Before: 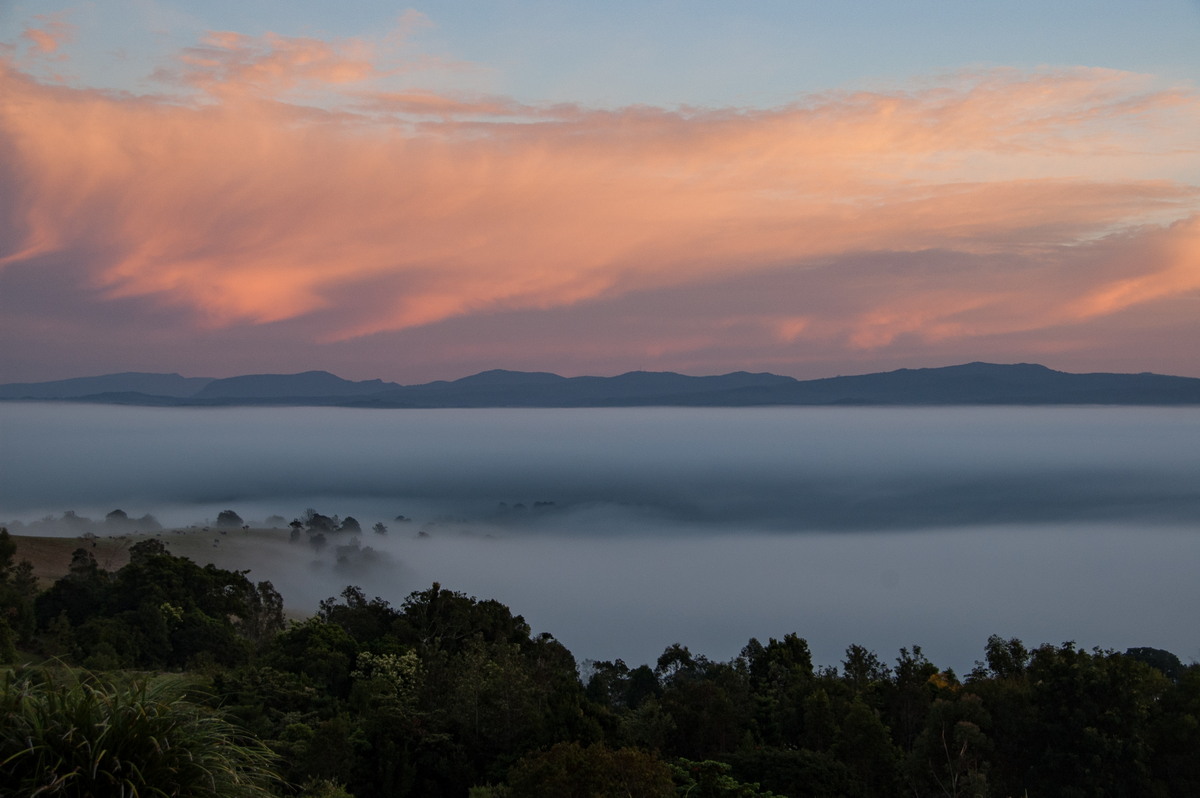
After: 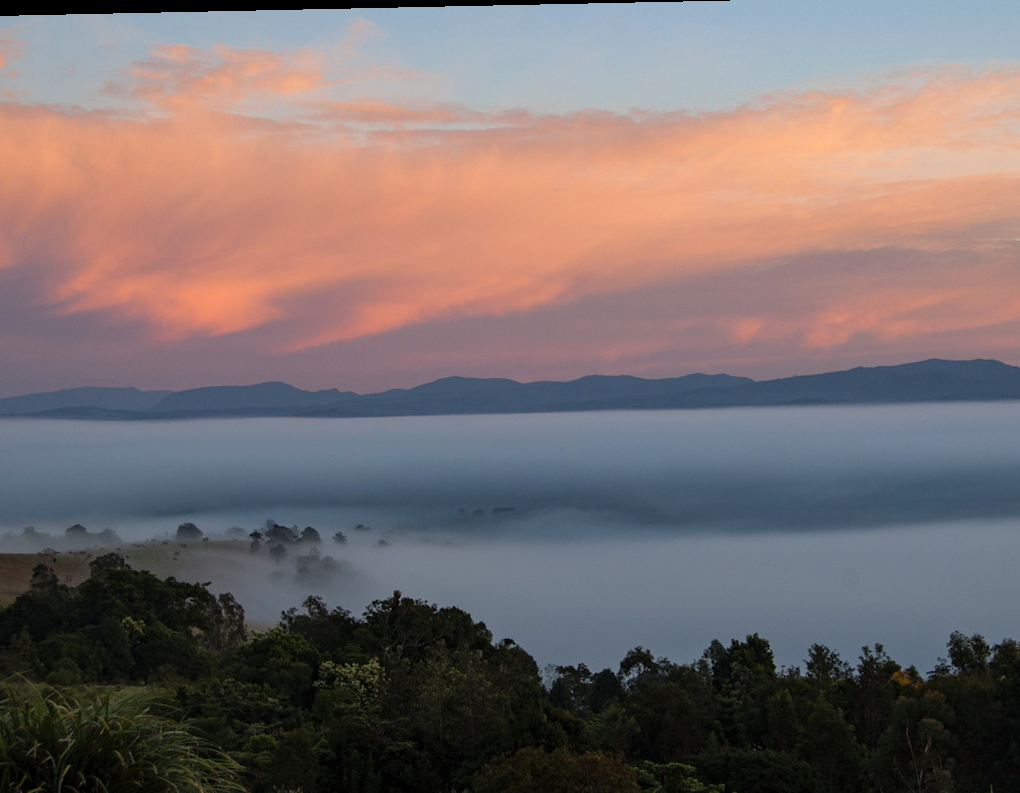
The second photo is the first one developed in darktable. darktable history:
contrast brightness saturation: contrast 0.035, brightness 0.06, saturation 0.134
crop and rotate: angle 1.21°, left 4.231%, top 0.95%, right 11.864%, bottom 2.625%
